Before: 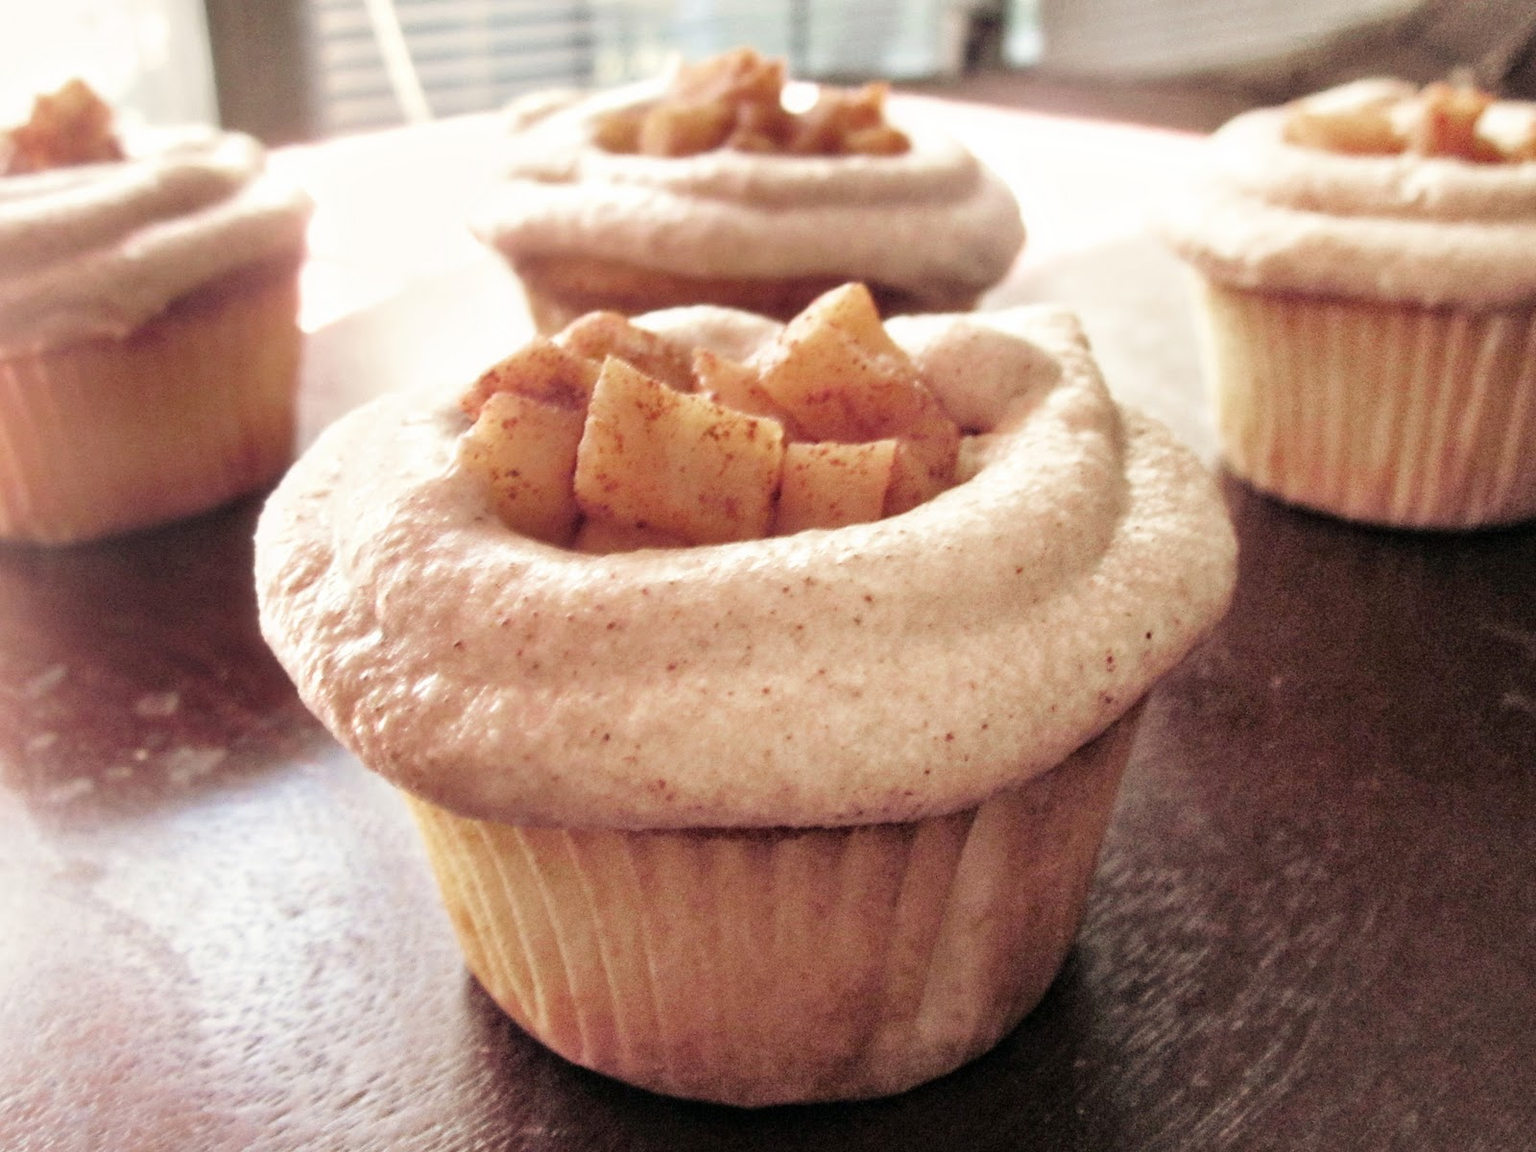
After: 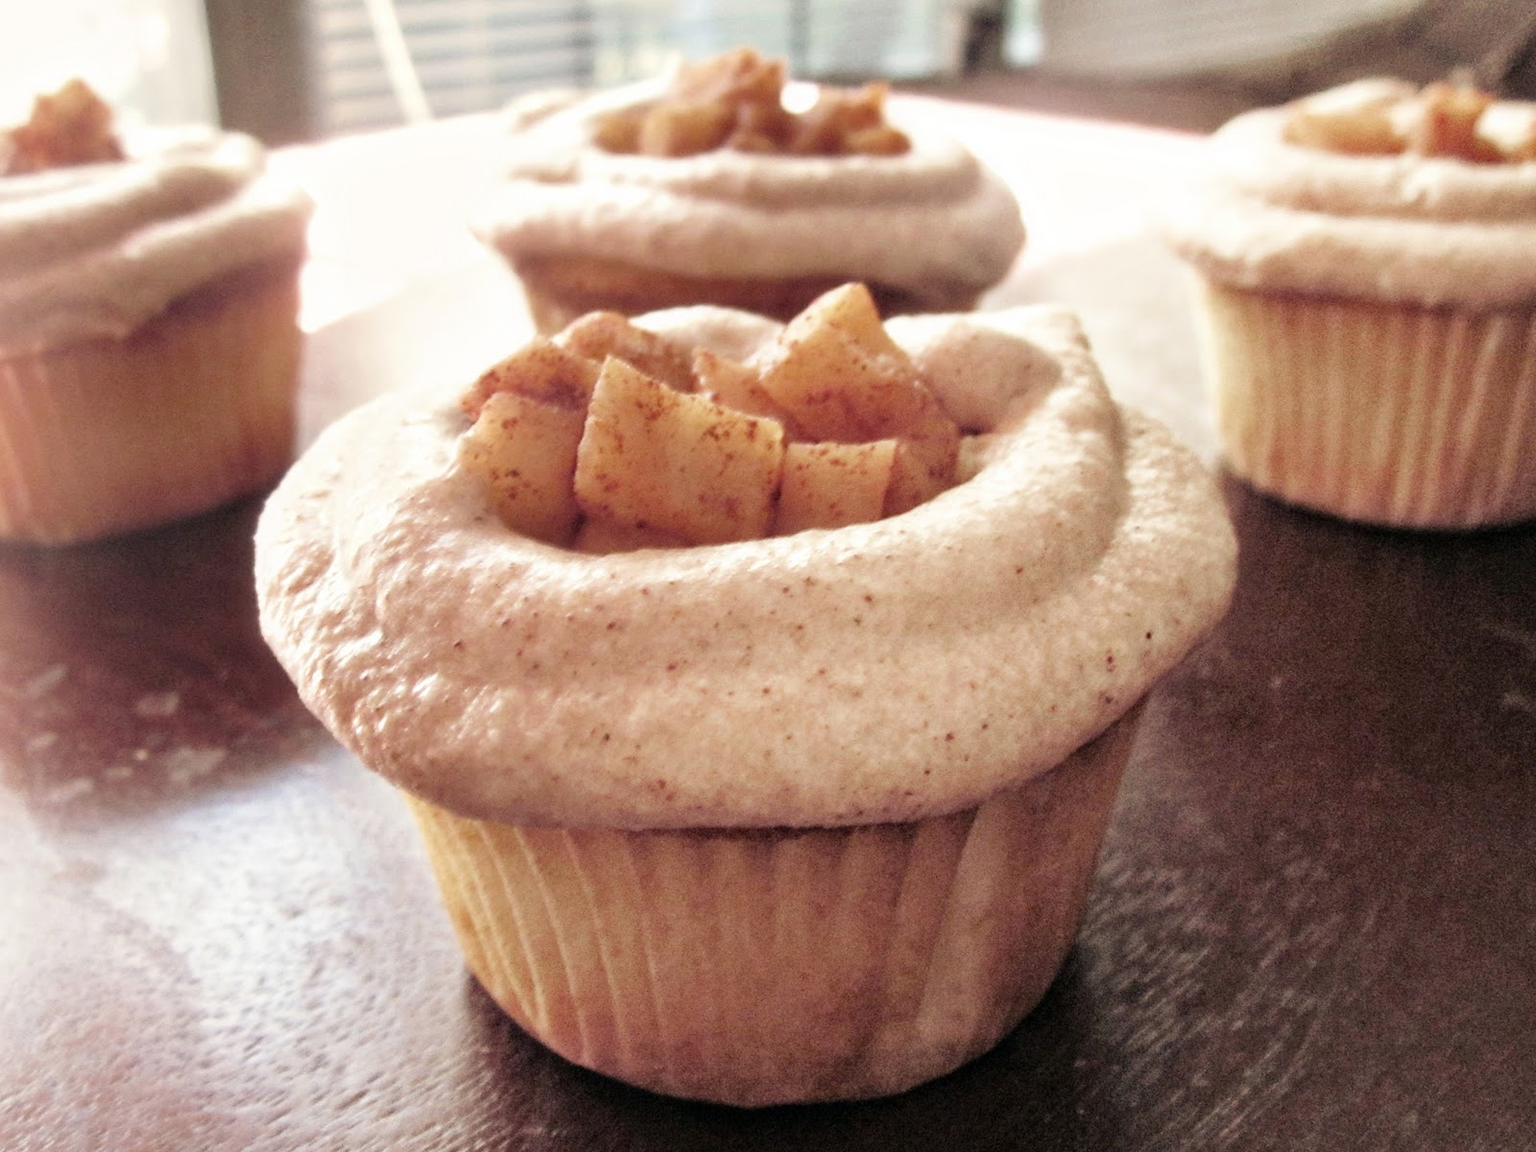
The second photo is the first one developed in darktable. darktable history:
shadows and highlights: radius 331.84, shadows 53.55, highlights -100, compress 94.63%, highlights color adjustment 73.23%, soften with gaussian
color zones: curves: ch0 [(0.068, 0.464) (0.25, 0.5) (0.48, 0.508) (0.75, 0.536) (0.886, 0.476) (0.967, 0.456)]; ch1 [(0.066, 0.456) (0.25, 0.5) (0.616, 0.508) (0.746, 0.56) (0.934, 0.444)]
